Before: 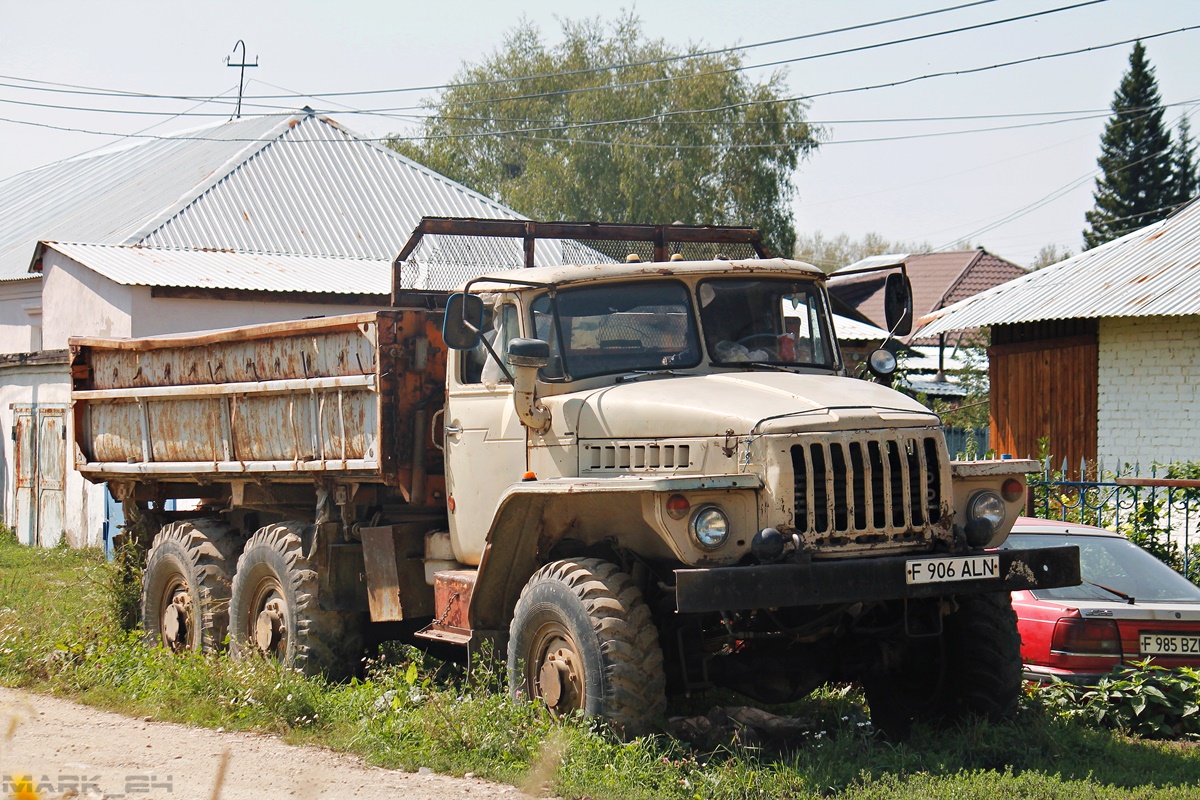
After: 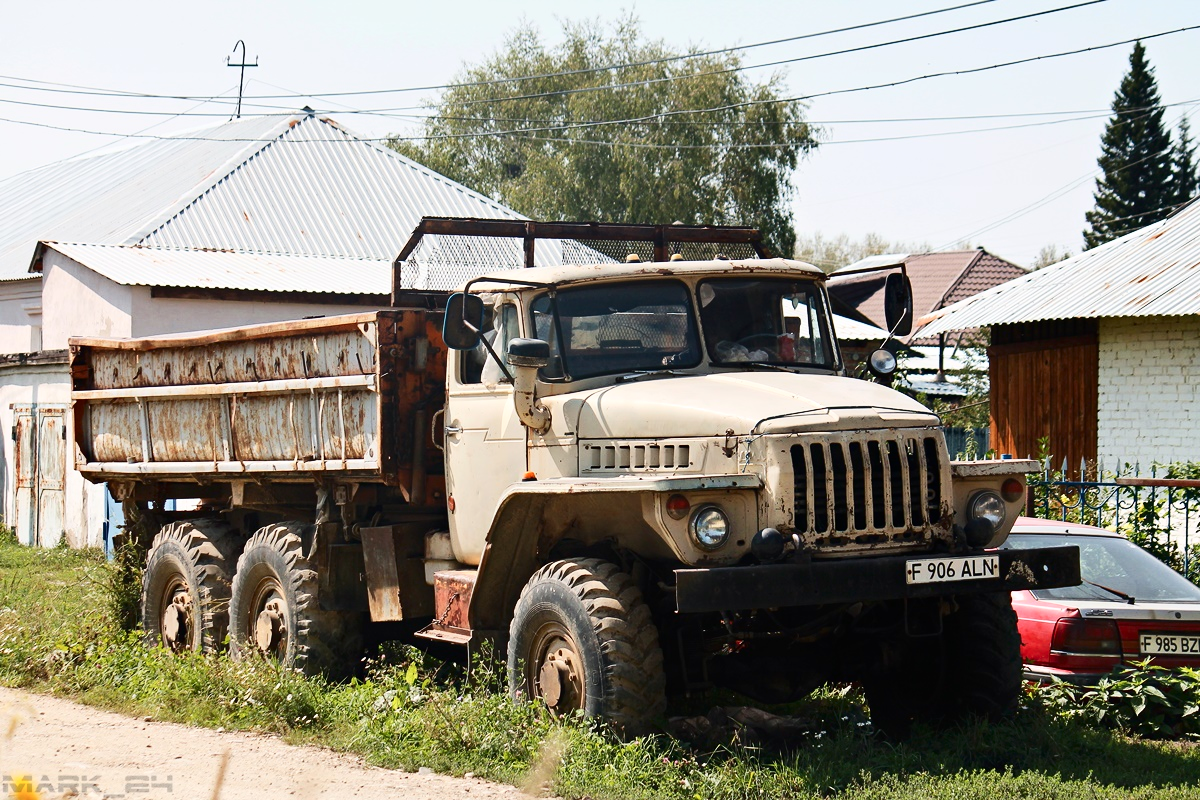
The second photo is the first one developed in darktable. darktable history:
contrast brightness saturation: contrast 0.28
white balance: emerald 1
